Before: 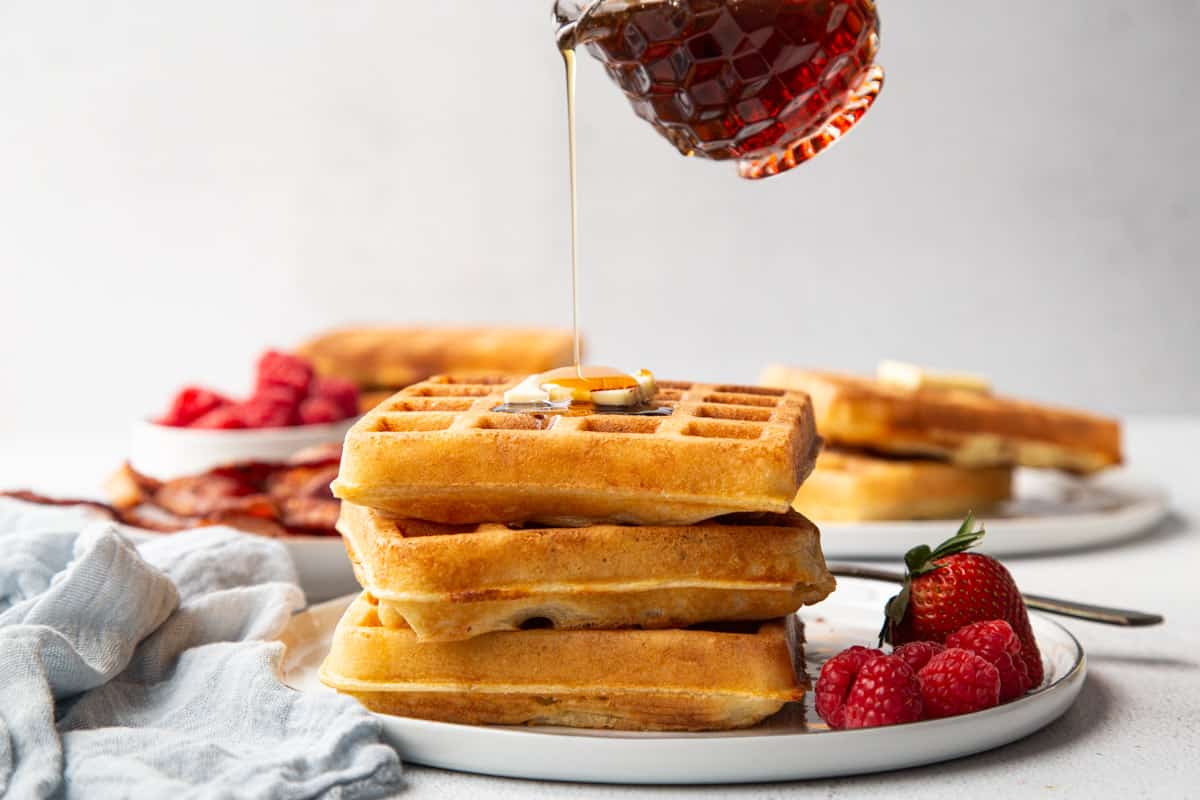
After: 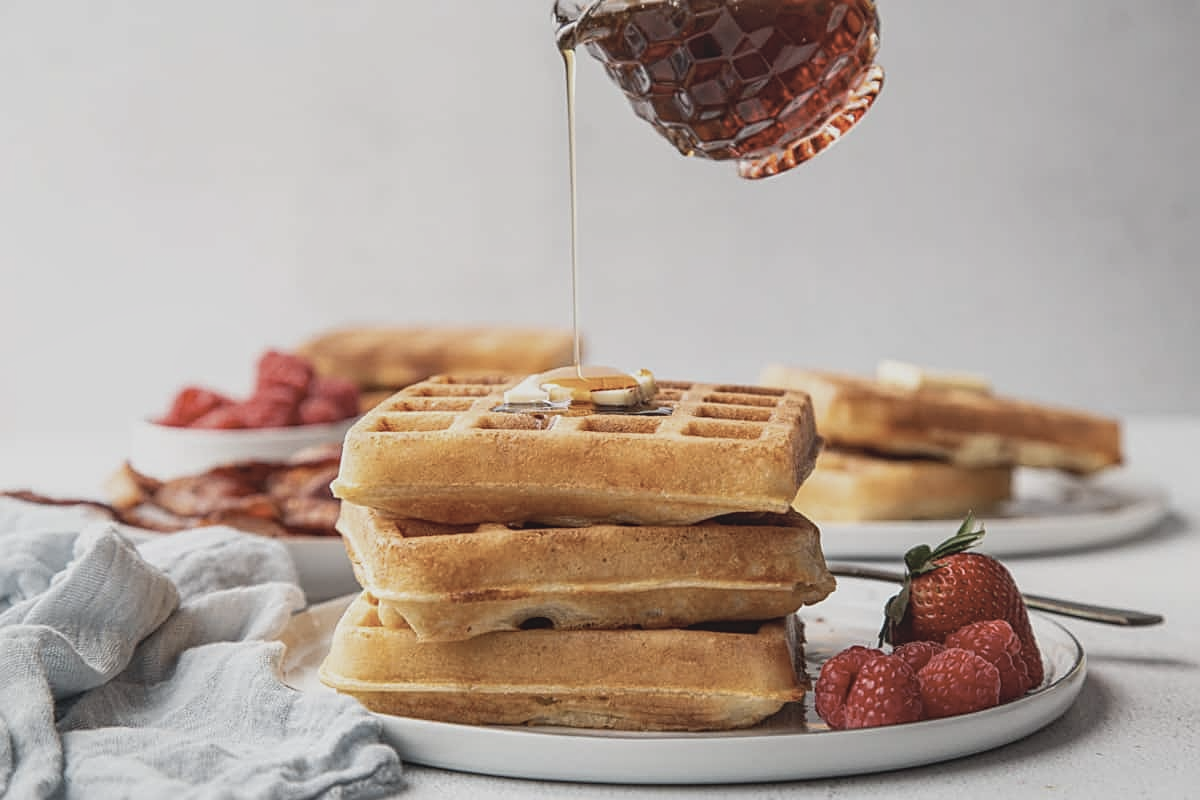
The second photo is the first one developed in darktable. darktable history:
sharpen: on, module defaults
local contrast: on, module defaults
contrast brightness saturation: contrast -0.248, saturation -0.431
